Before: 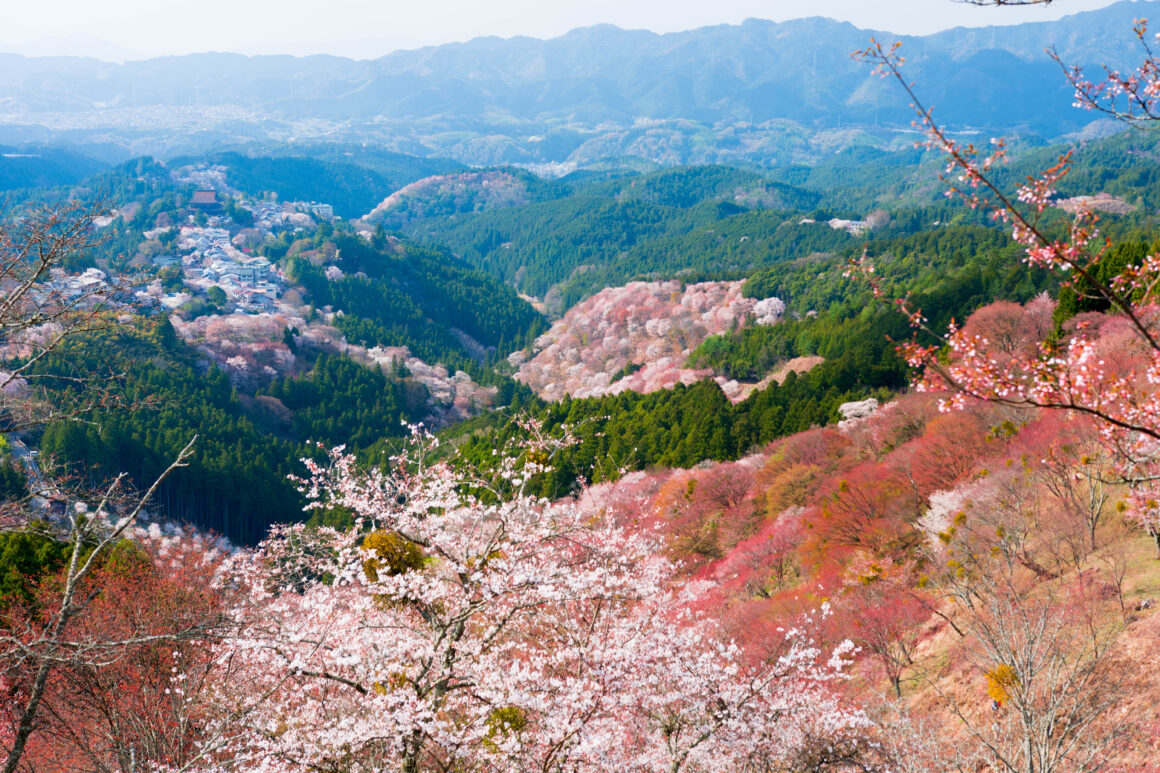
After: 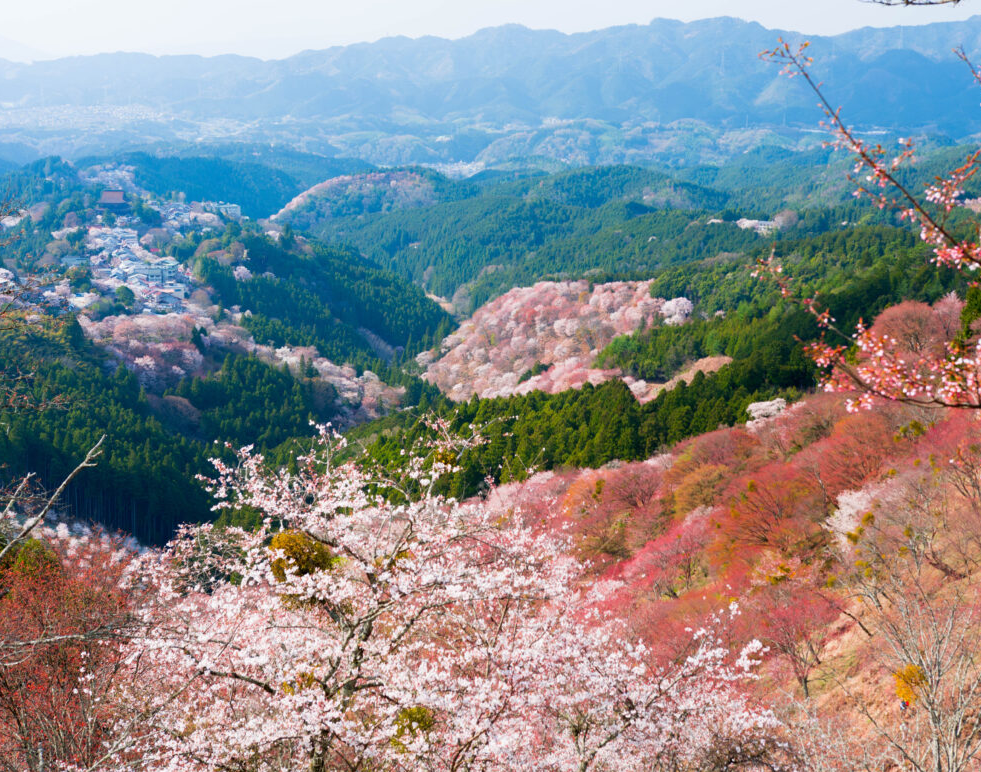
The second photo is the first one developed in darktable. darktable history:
crop: left 7.95%, right 7.472%
